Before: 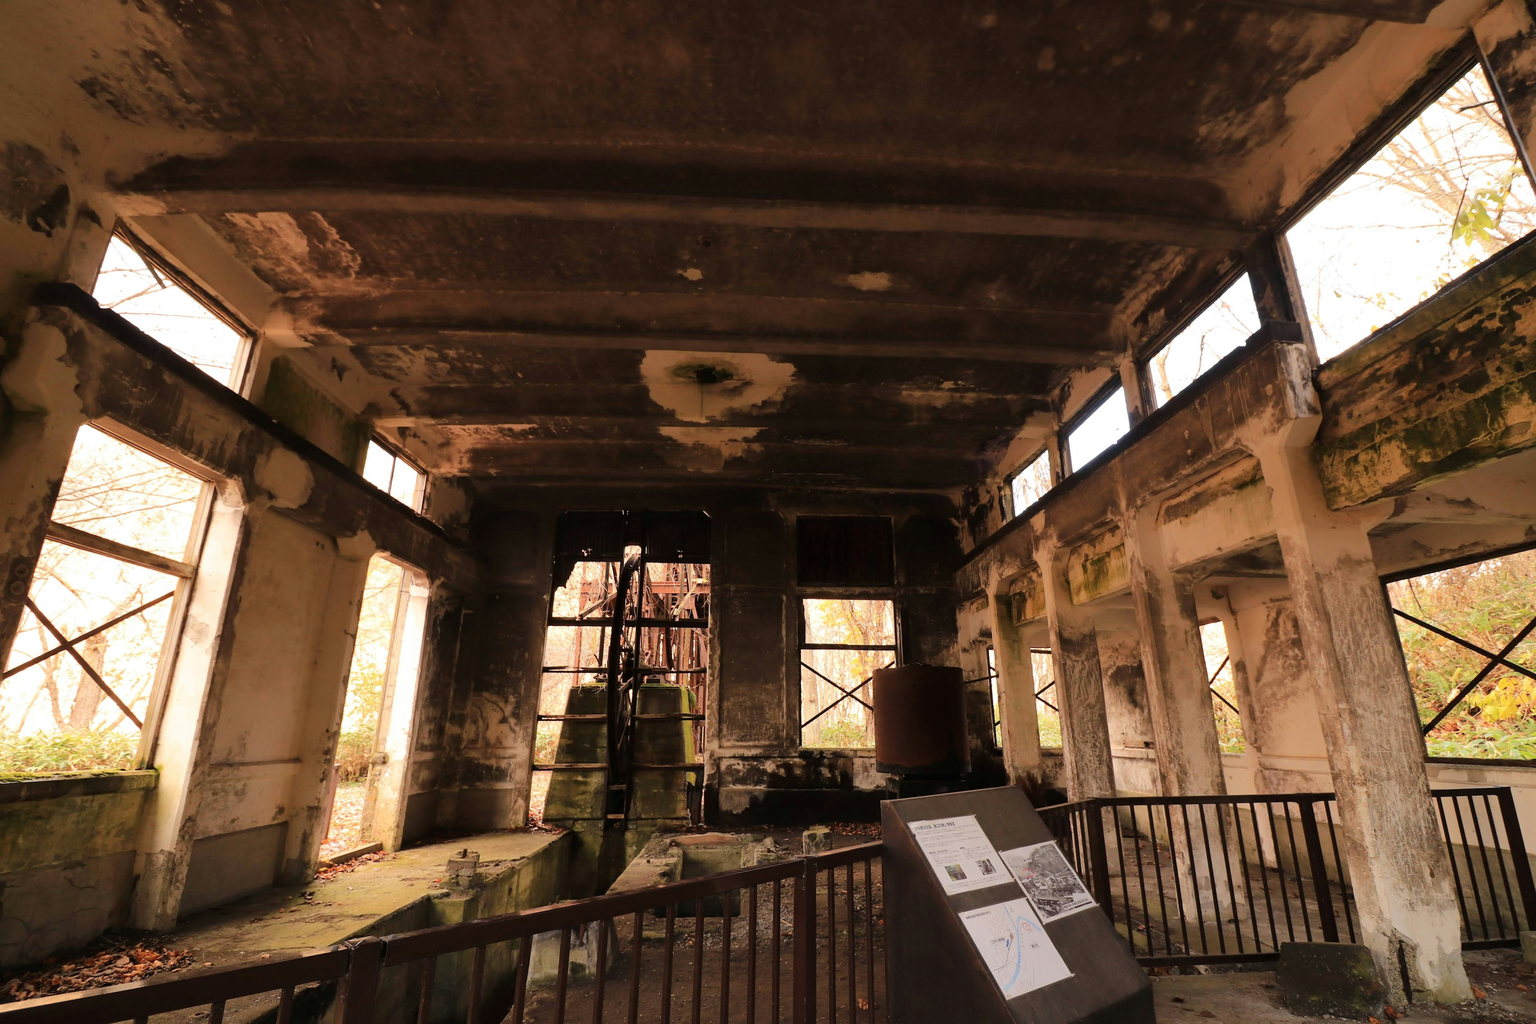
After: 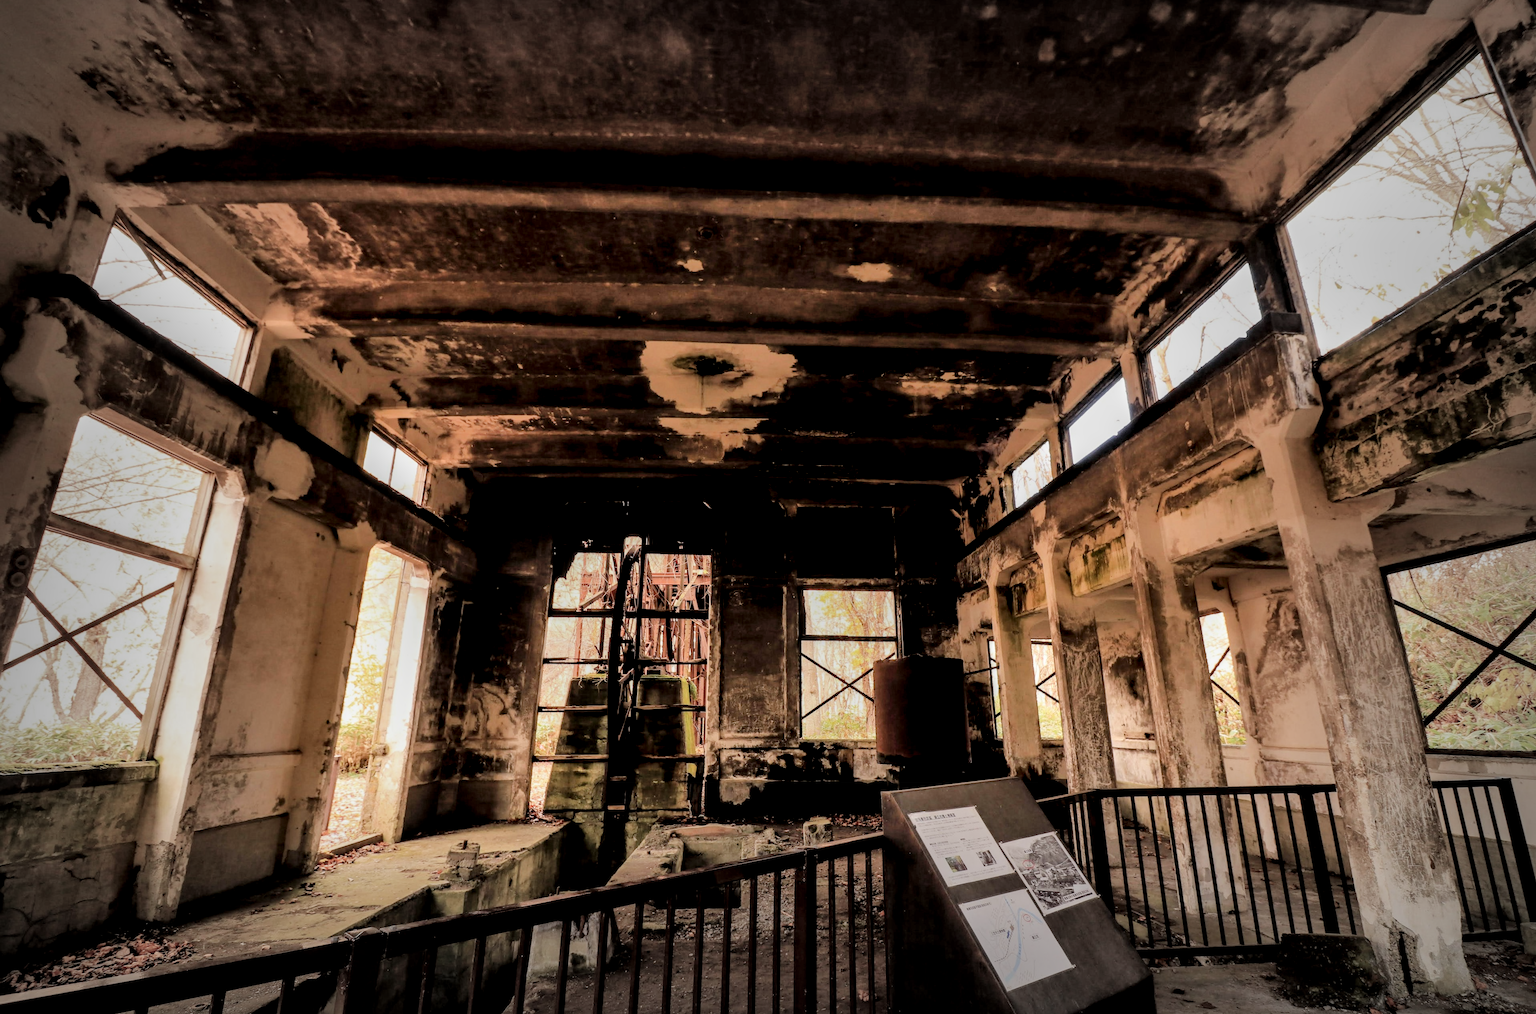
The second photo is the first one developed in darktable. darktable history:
exposure: compensate exposure bias true, compensate highlight preservation false
shadows and highlights: on, module defaults
local contrast: highlights 63%, shadows 53%, detail 169%, midtone range 0.518
filmic rgb: black relative exposure -7.28 EV, white relative exposure 5.09 EV, hardness 3.21
vignetting: fall-off start 54.02%, automatic ratio true, width/height ratio 1.314, shape 0.232, unbound false
crop: top 0.916%, right 0.013%
